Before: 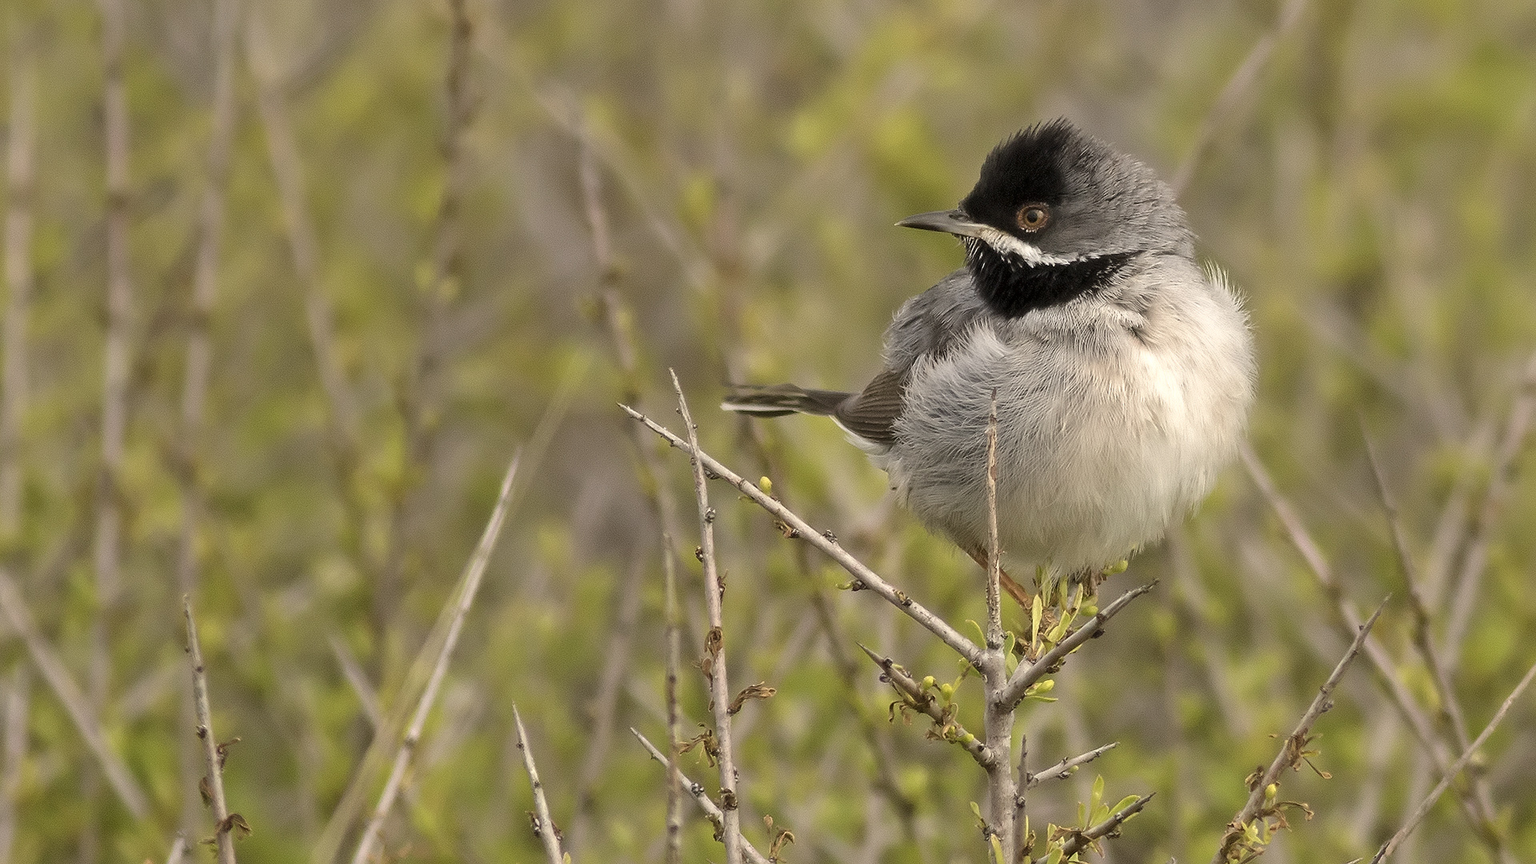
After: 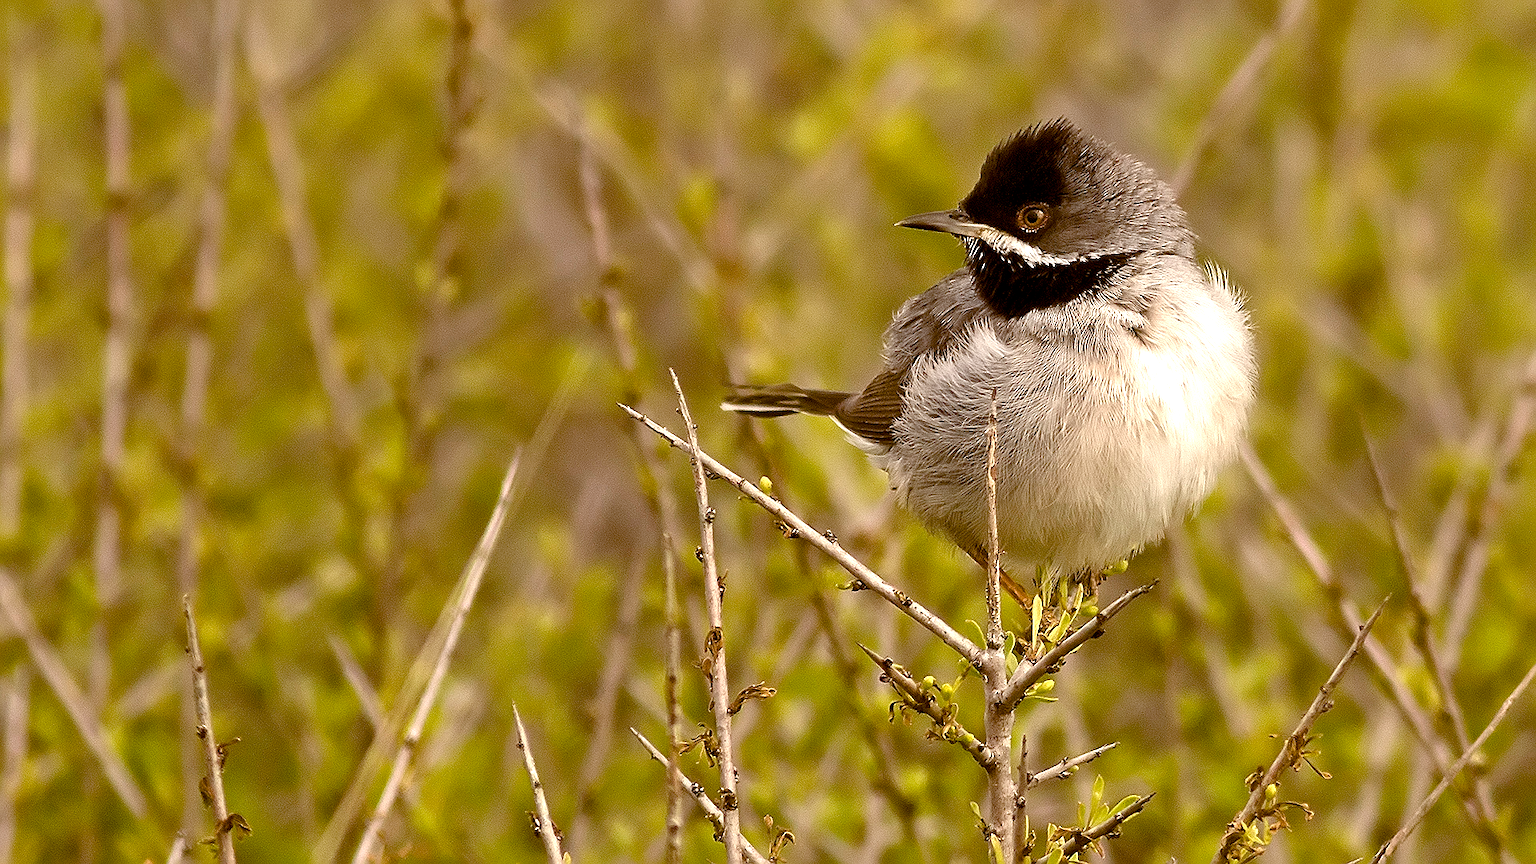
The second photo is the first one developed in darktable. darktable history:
color balance rgb: global offset › chroma 0.395%, global offset › hue 33.64°, perceptual saturation grading › global saturation 20%, perceptual saturation grading › highlights -25.281%, perceptual saturation grading › shadows 49.724%, perceptual brilliance grading › global brilliance 14.934%, perceptual brilliance grading › shadows -34.498%
sharpen: on, module defaults
